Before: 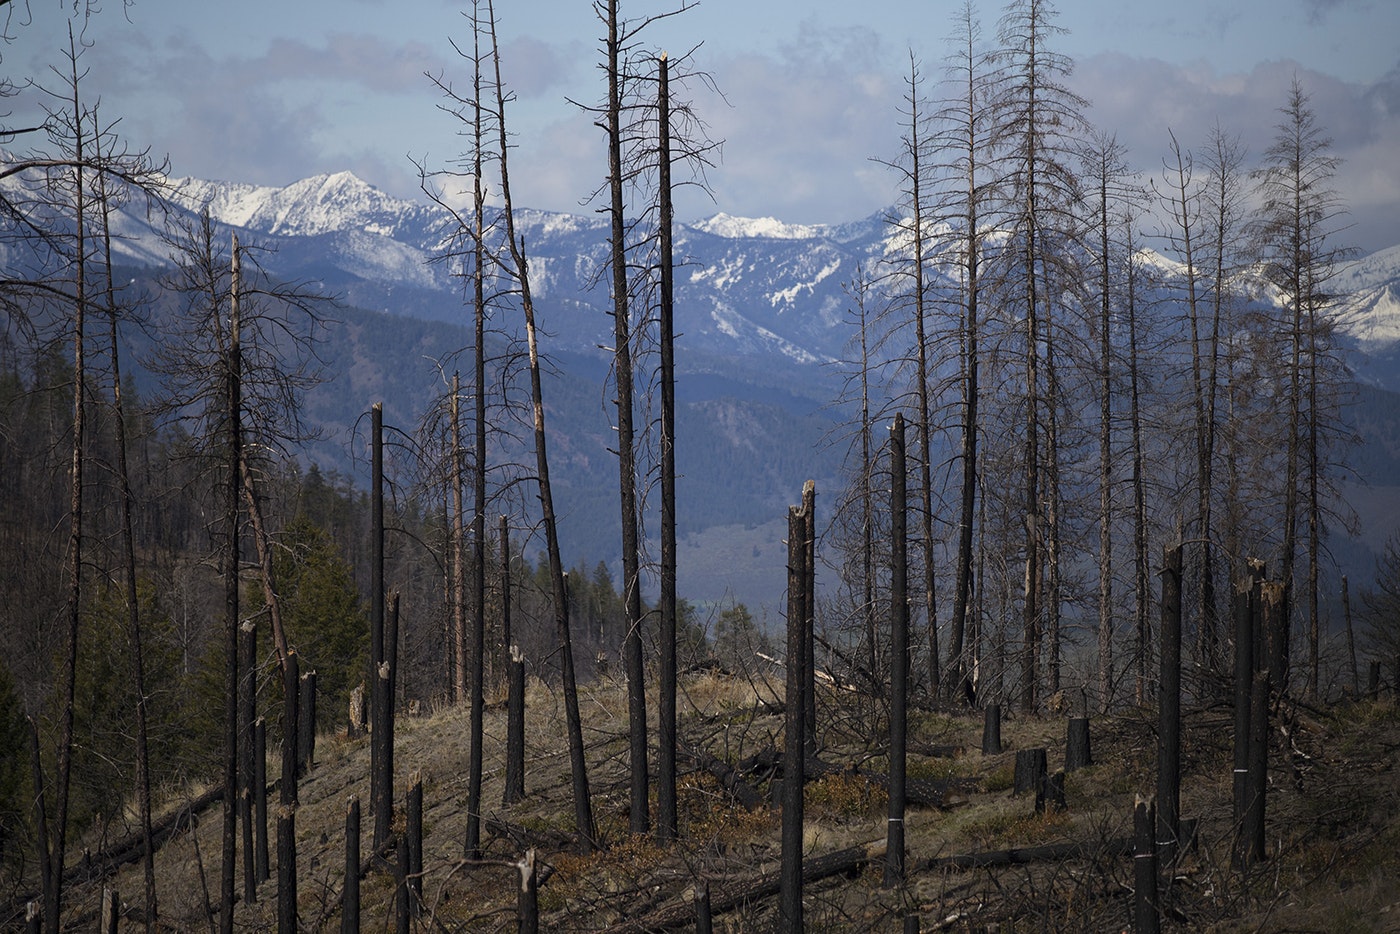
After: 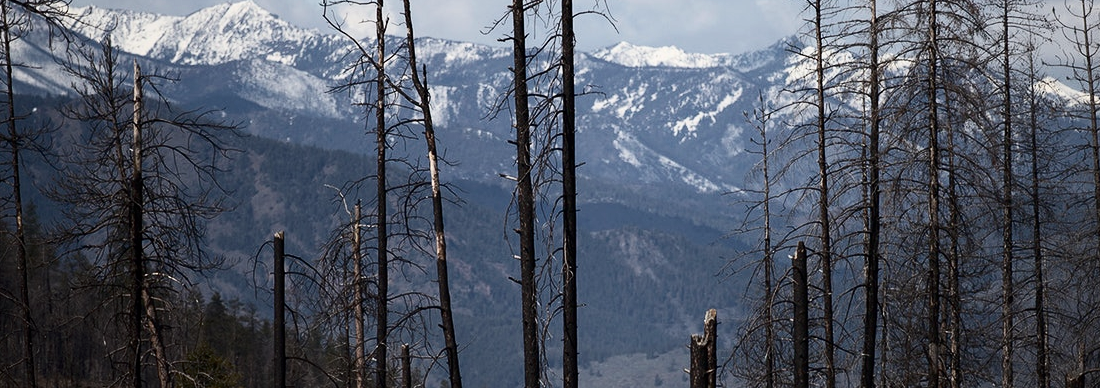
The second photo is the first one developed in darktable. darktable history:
crop: left 7.036%, top 18.398%, right 14.379%, bottom 40.043%
contrast brightness saturation: contrast 0.25, saturation -0.31
